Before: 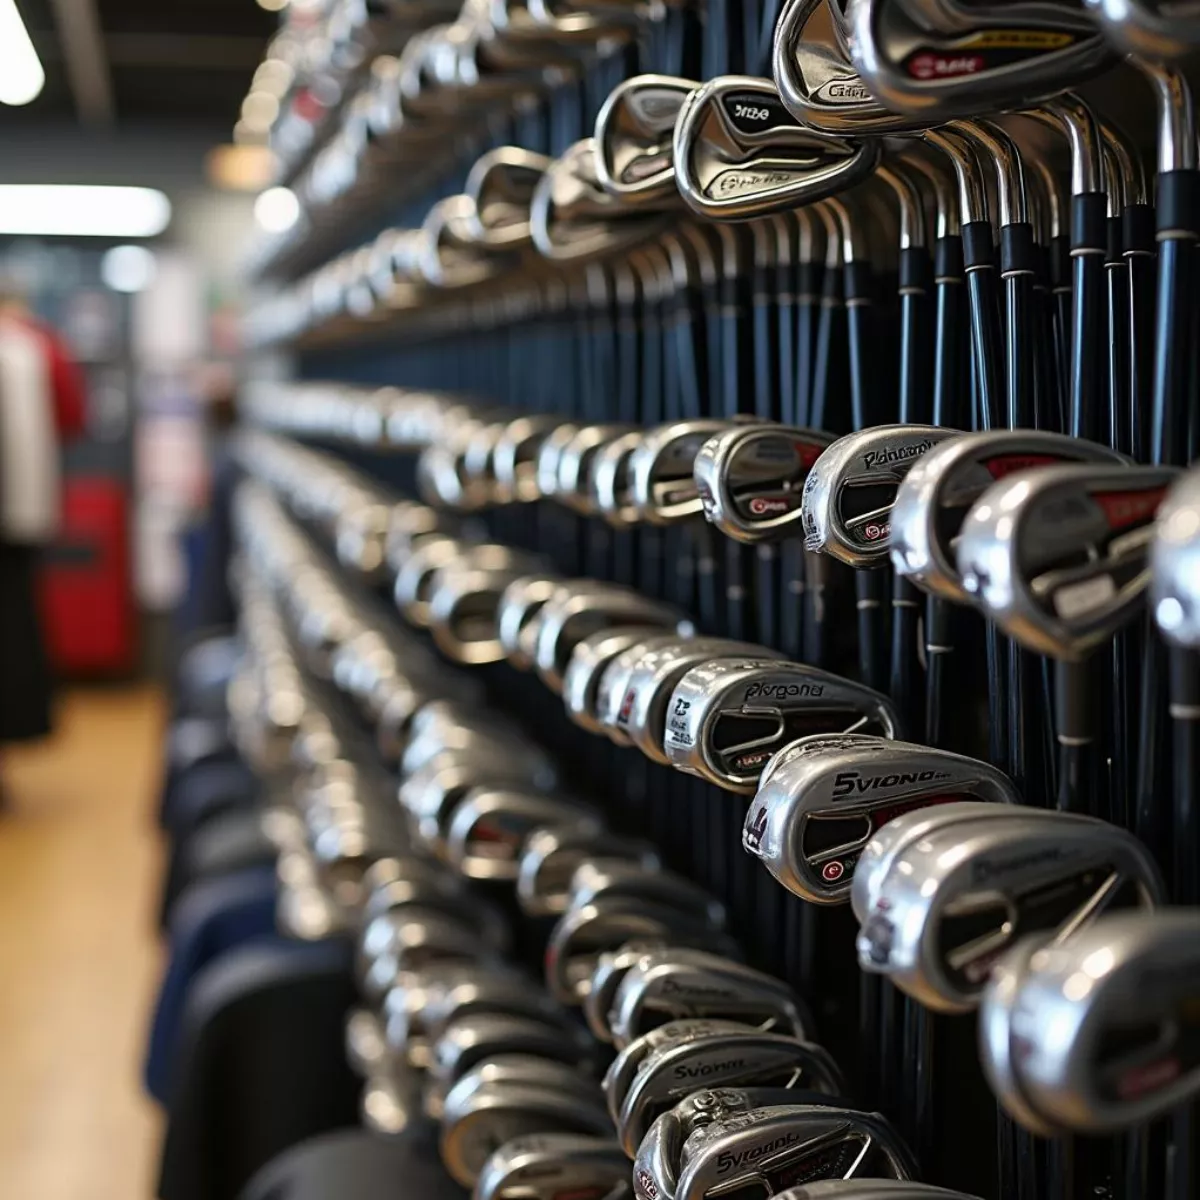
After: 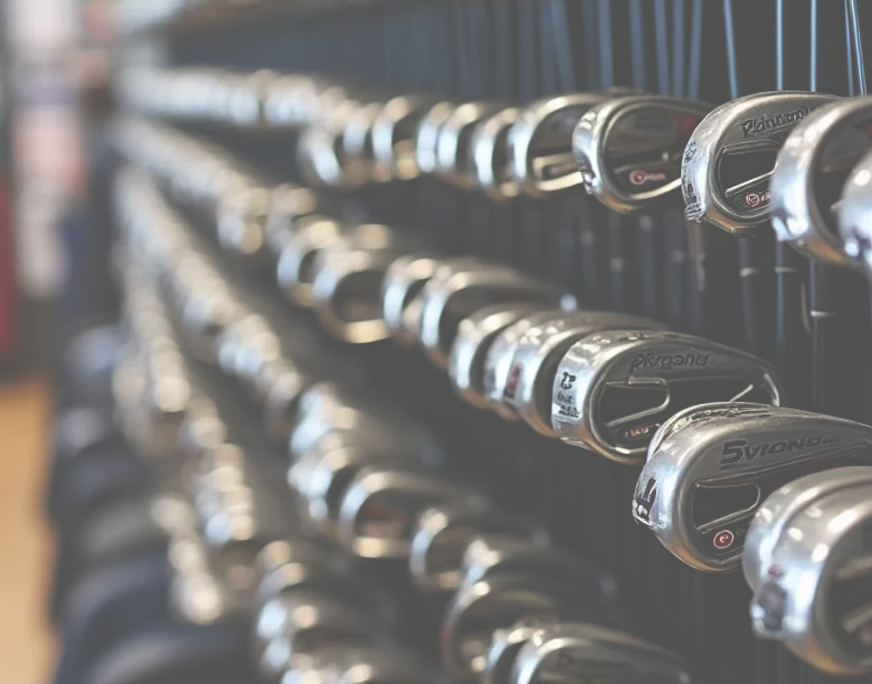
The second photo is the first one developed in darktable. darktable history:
crop: left 11.123%, top 27.61%, right 18.3%, bottom 17.034%
rotate and perspective: rotation -1.77°, lens shift (horizontal) 0.004, automatic cropping off
white balance: emerald 1
exposure: black level correction -0.087, compensate highlight preservation false
